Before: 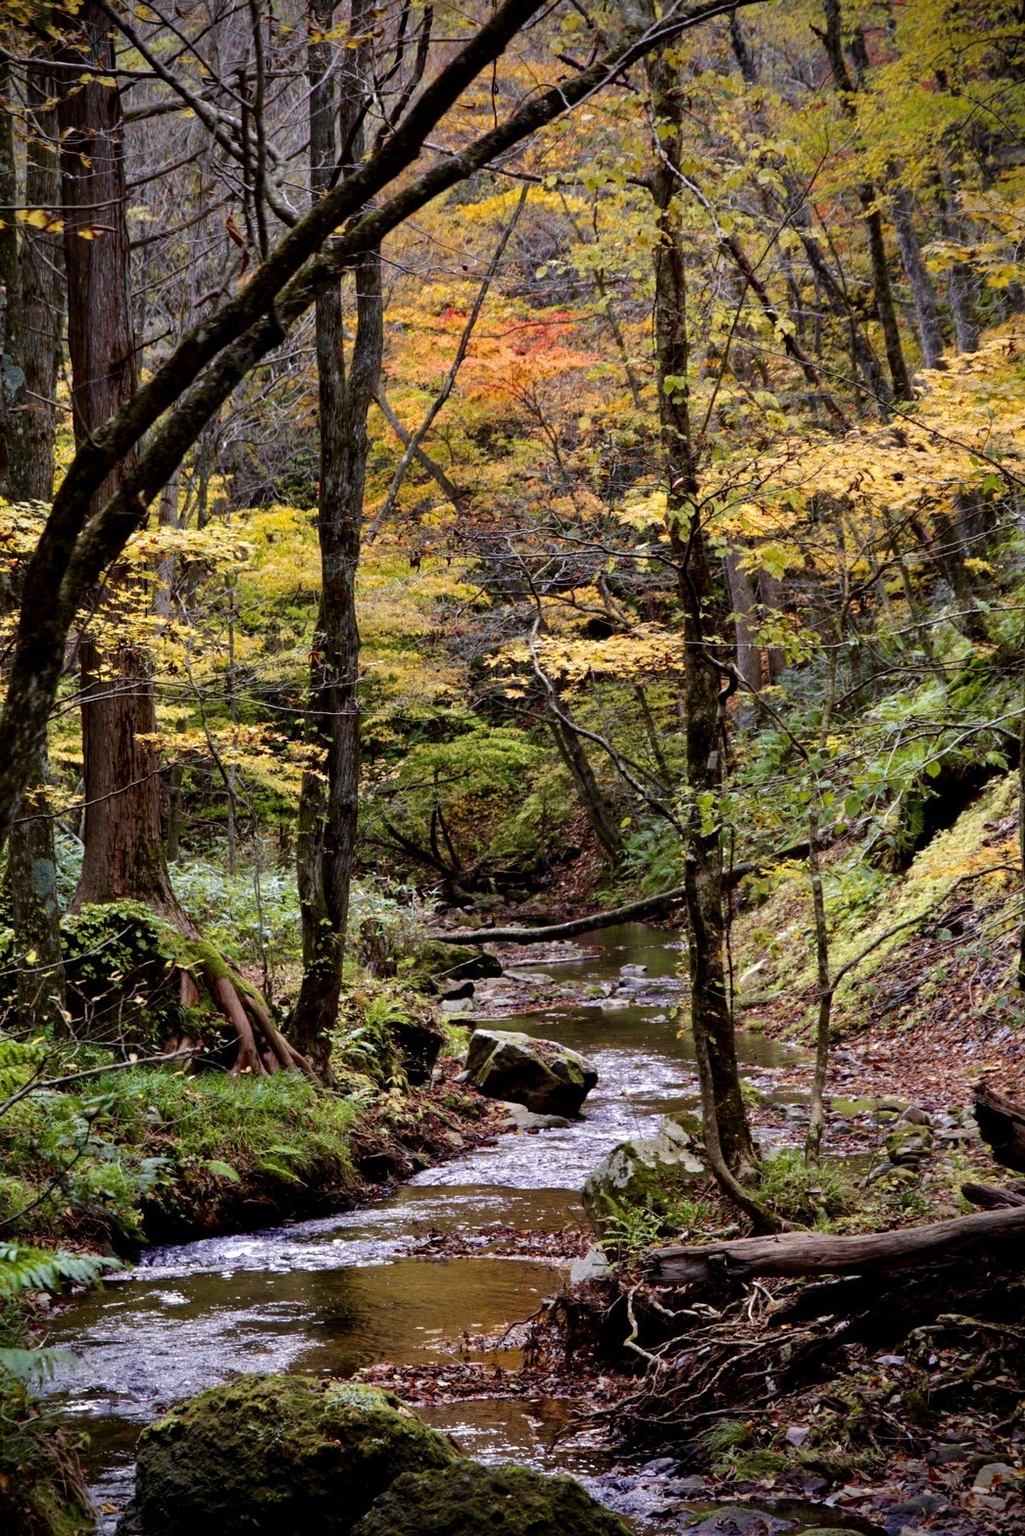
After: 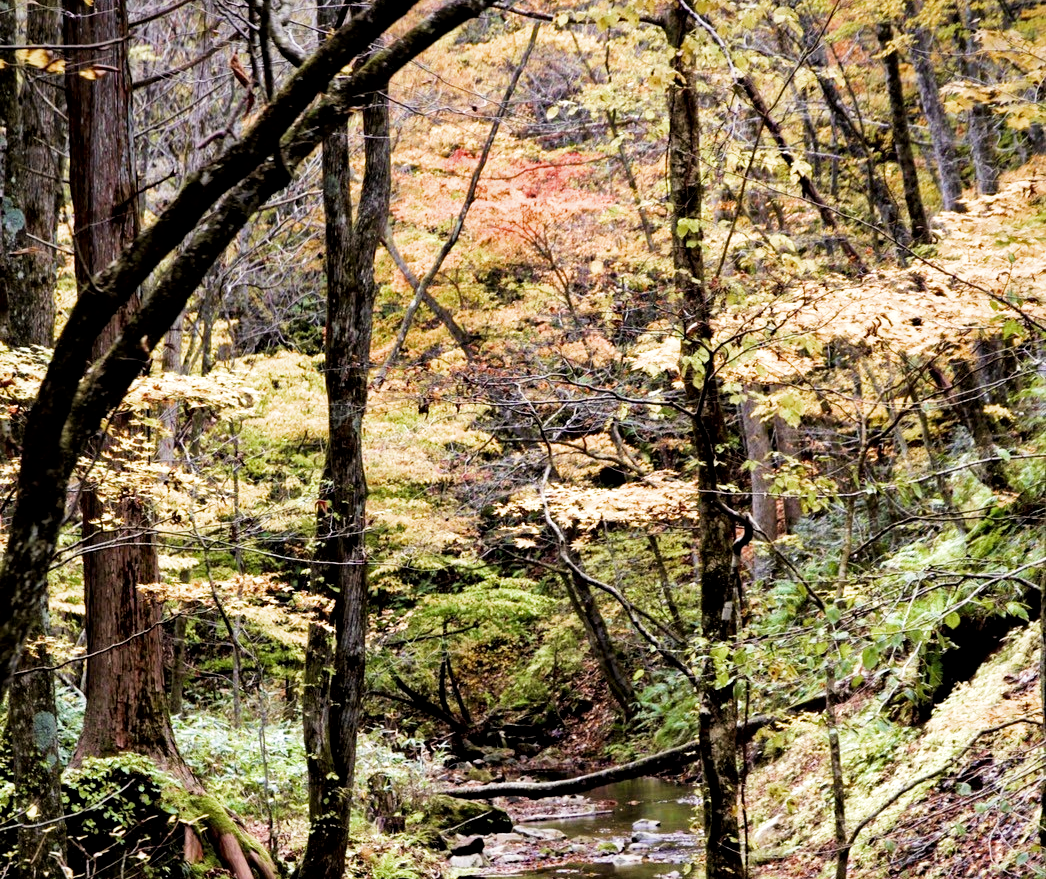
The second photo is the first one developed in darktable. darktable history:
crop and rotate: top 10.605%, bottom 33.274%
tone equalizer: on, module defaults
local contrast: mode bilateral grid, contrast 20, coarseness 50, detail 130%, midtone range 0.2
filmic rgb: middle gray luminance 9.23%, black relative exposure -10.55 EV, white relative exposure 3.45 EV, threshold 6 EV, target black luminance 0%, hardness 5.98, latitude 59.69%, contrast 1.087, highlights saturation mix 5%, shadows ↔ highlights balance 29.23%, add noise in highlights 0, color science v3 (2019), use custom middle-gray values true, iterations of high-quality reconstruction 0, contrast in highlights soft, enable highlight reconstruction true
